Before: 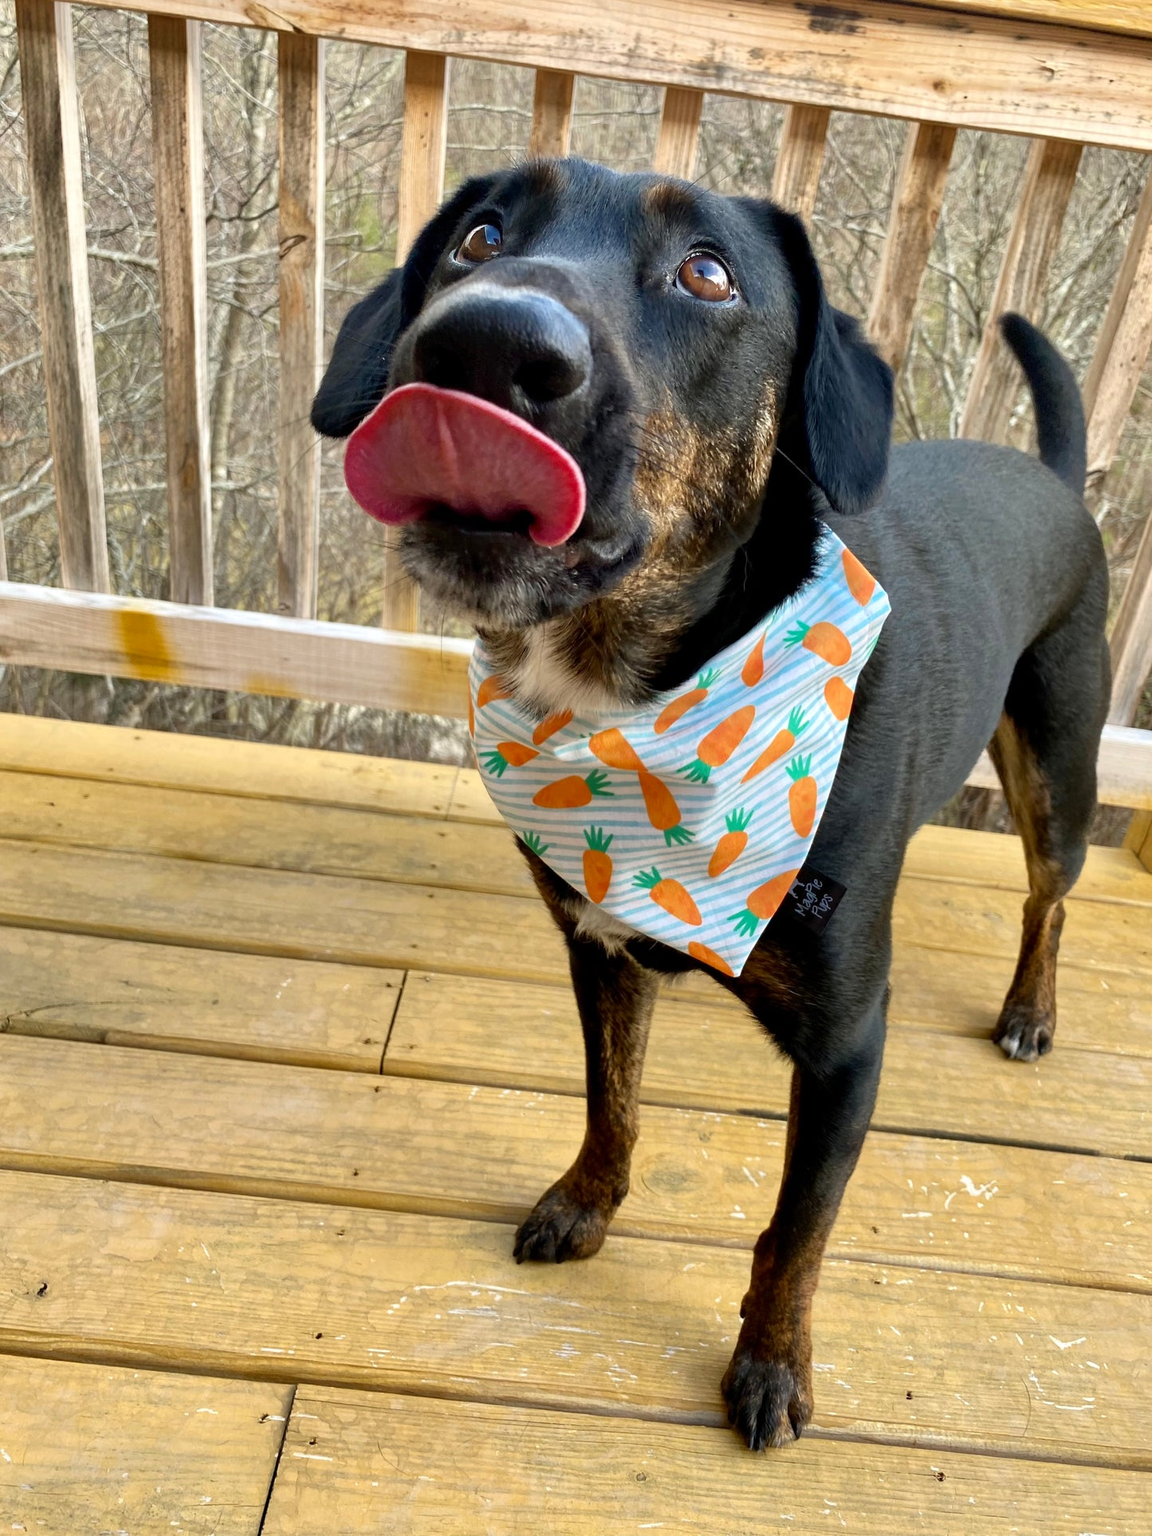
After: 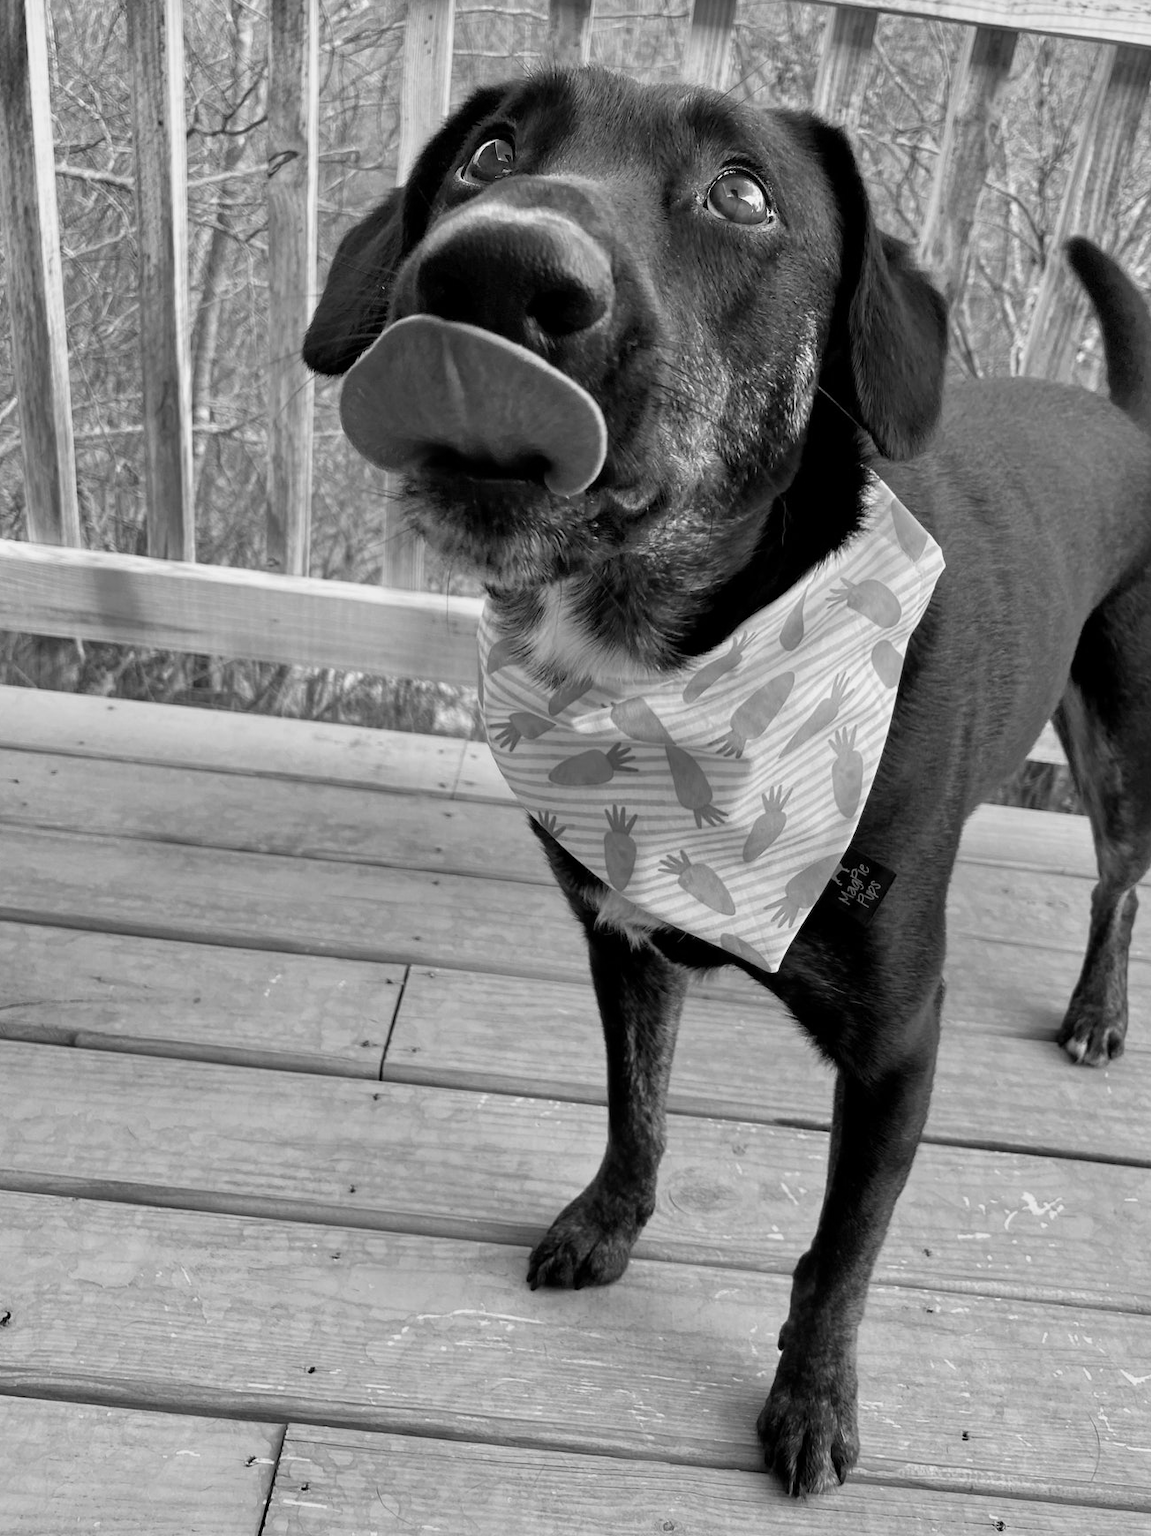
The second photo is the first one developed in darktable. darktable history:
monochrome: a 14.95, b -89.96
crop: left 3.305%, top 6.436%, right 6.389%, bottom 3.258%
